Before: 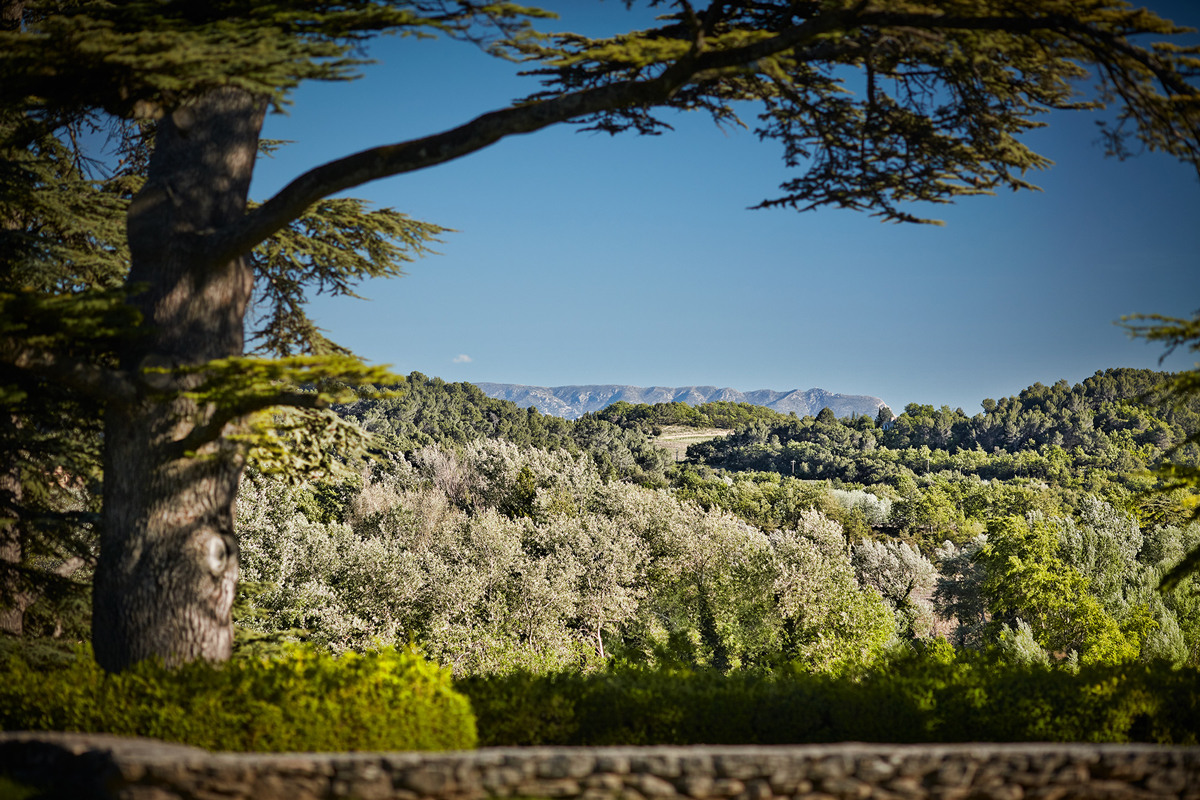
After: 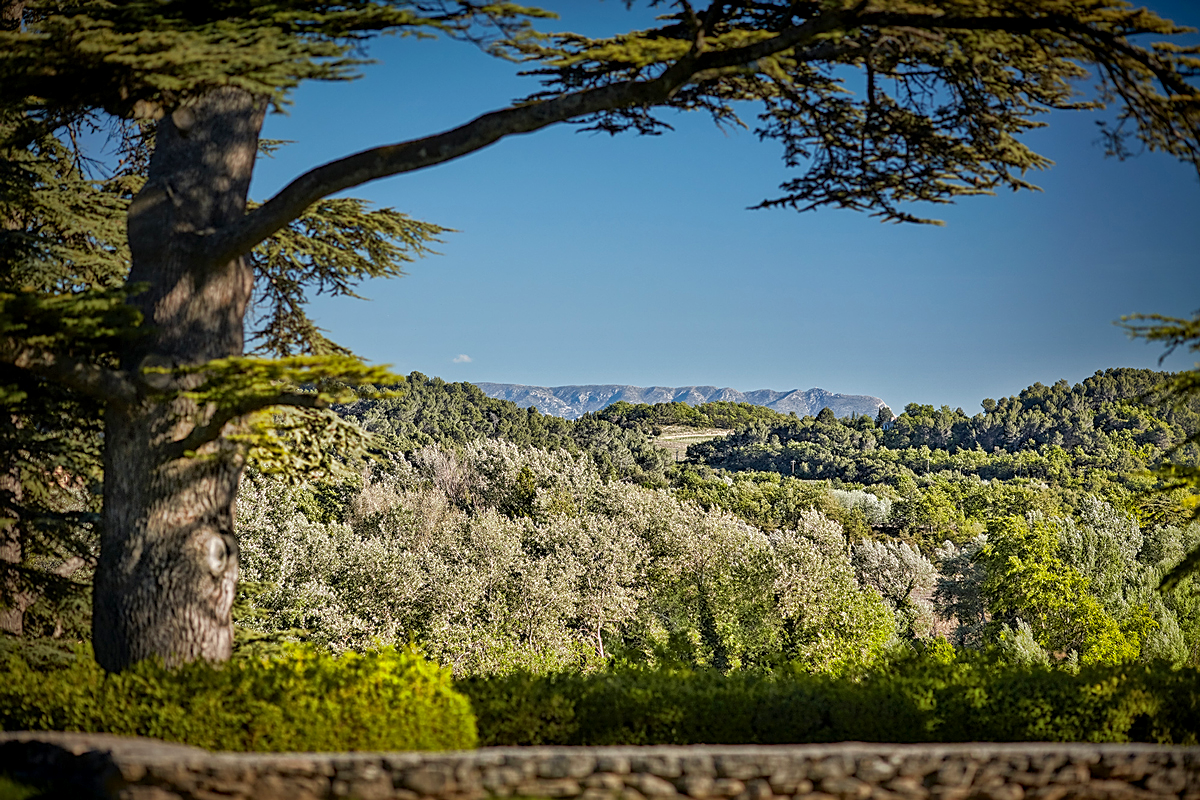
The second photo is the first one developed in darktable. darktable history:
shadows and highlights: on, module defaults
local contrast: on, module defaults
sharpen: on, module defaults
contrast brightness saturation: contrast 0.039, saturation 0.067
